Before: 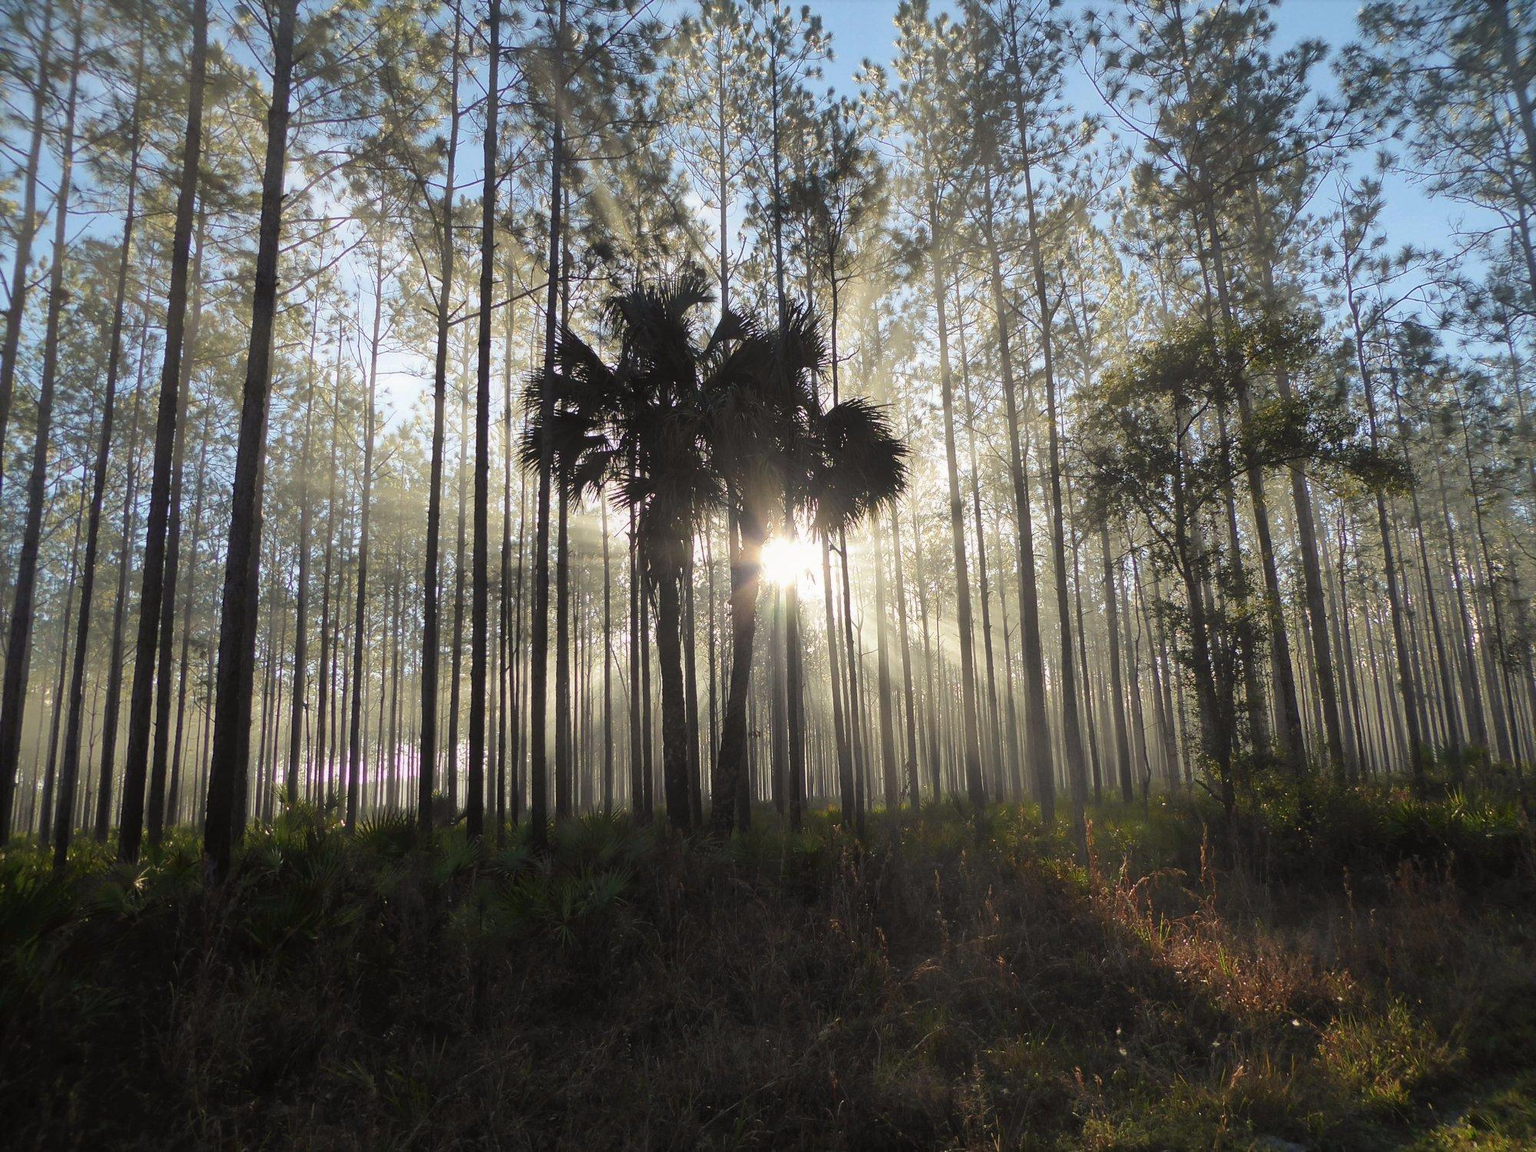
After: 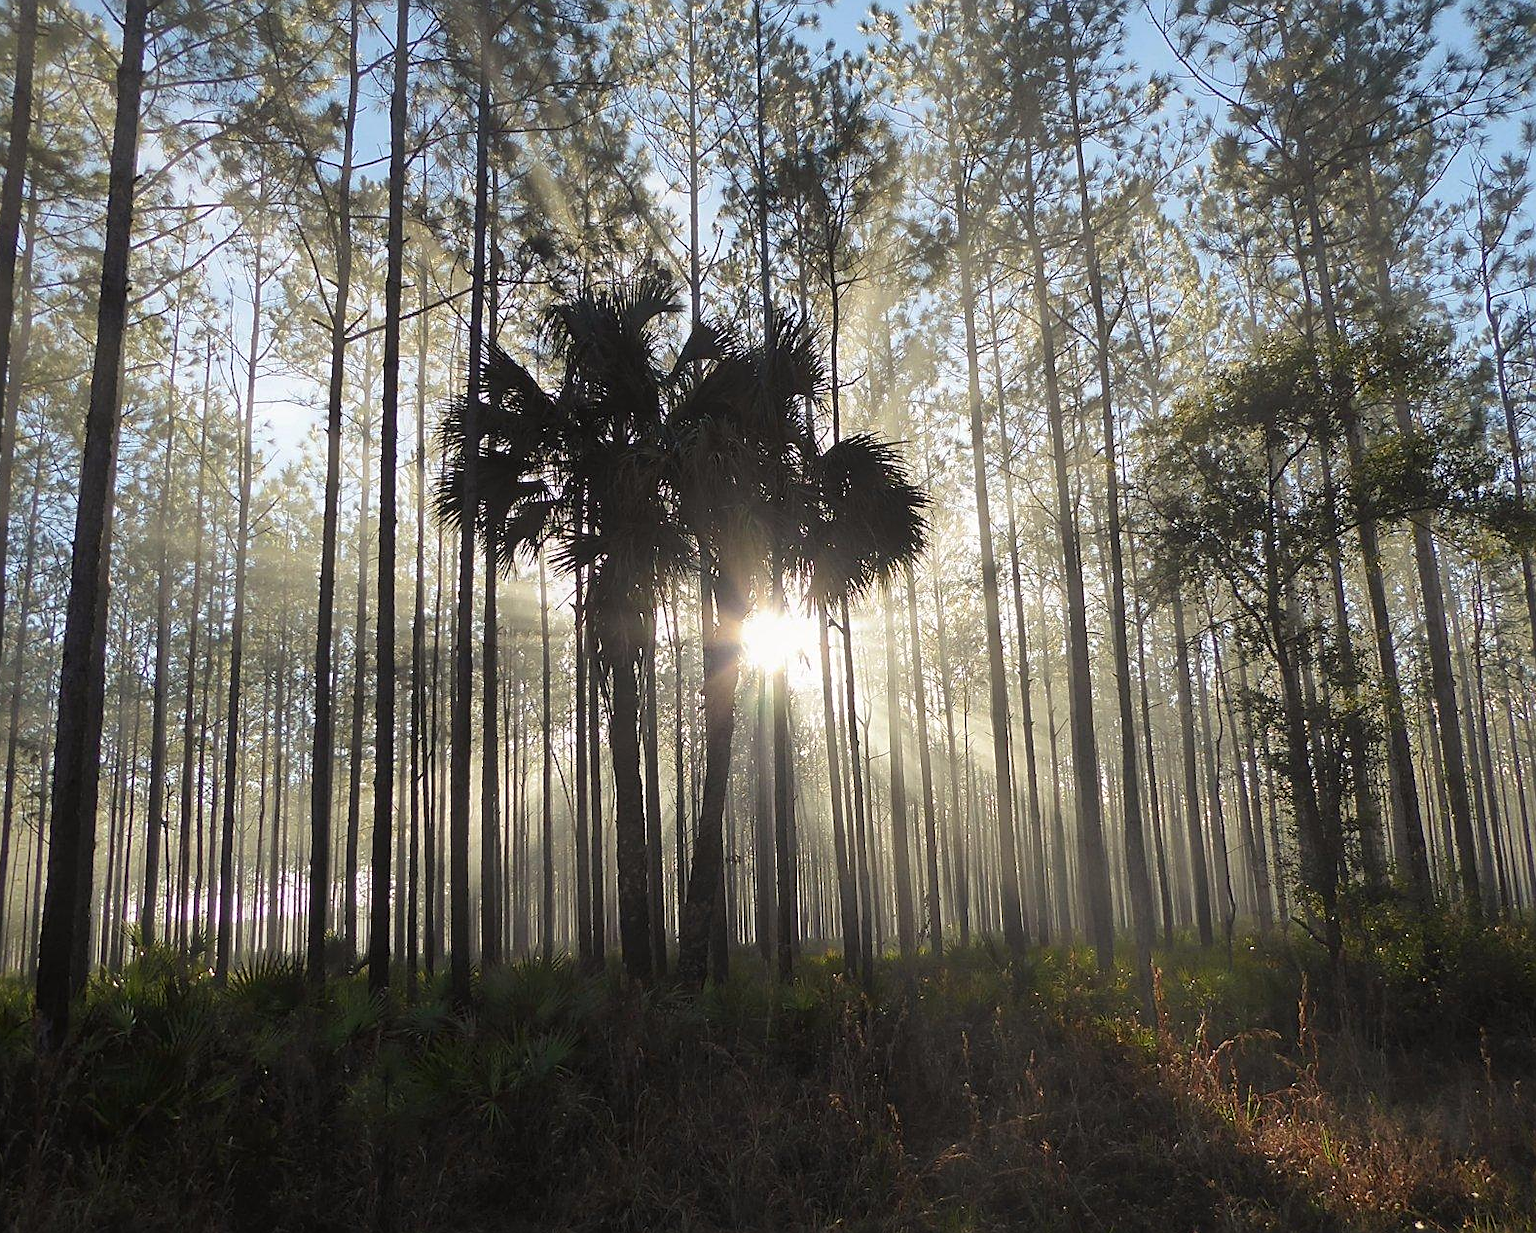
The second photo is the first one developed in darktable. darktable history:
sharpen: on, module defaults
crop: left 11.453%, top 4.912%, right 9.601%, bottom 10.571%
